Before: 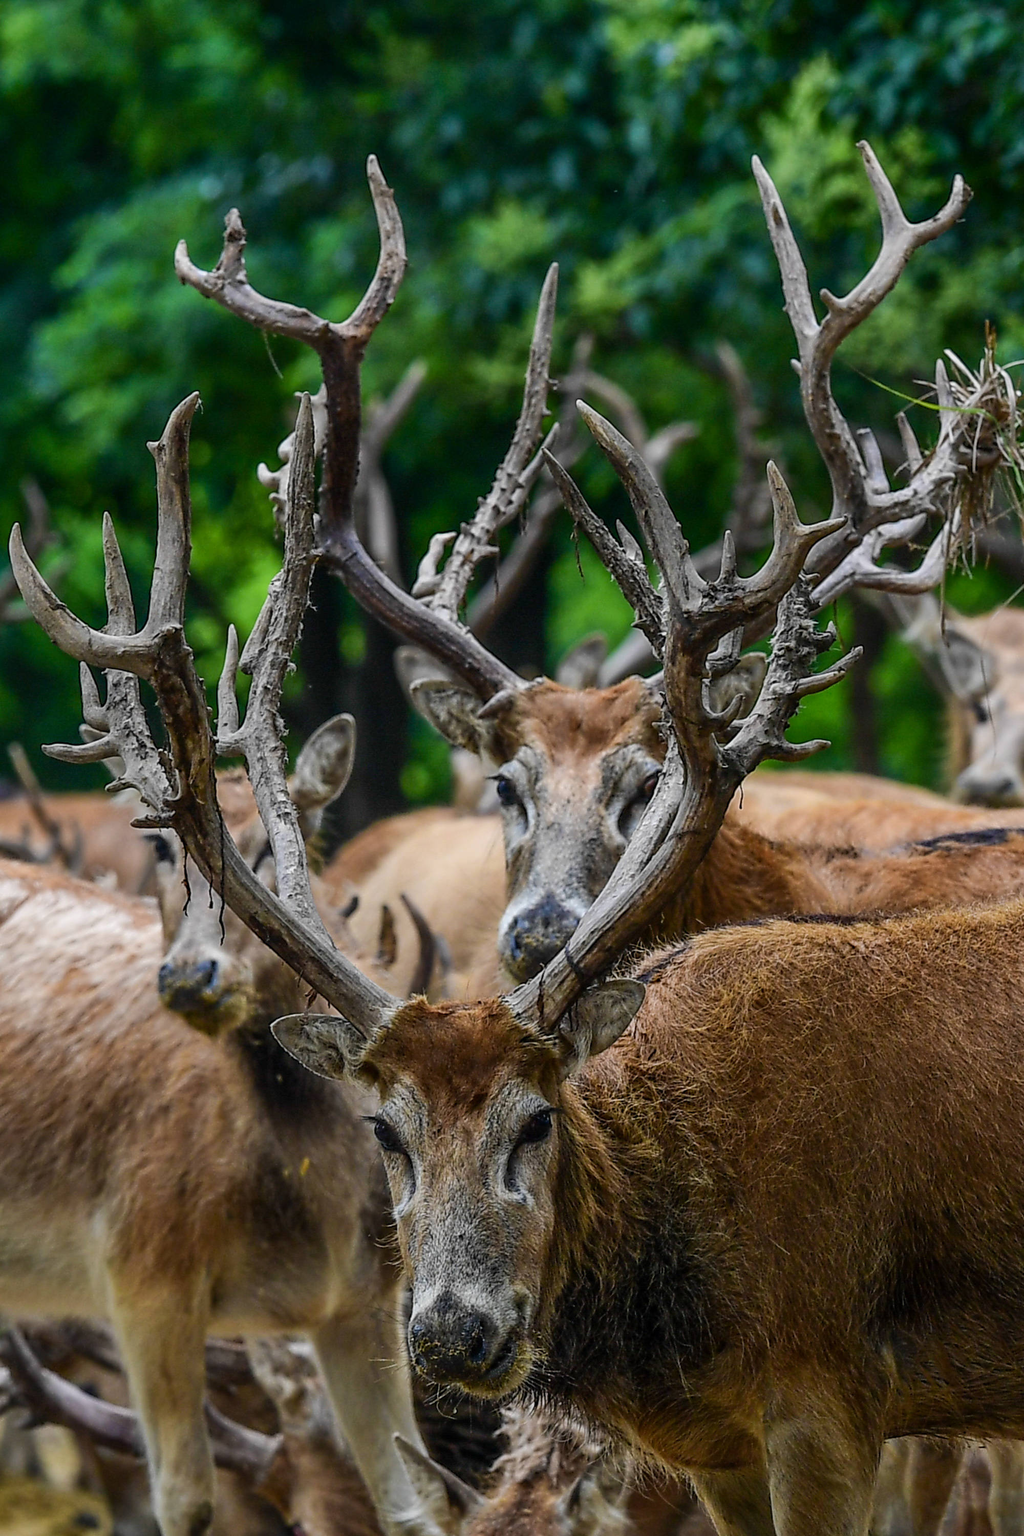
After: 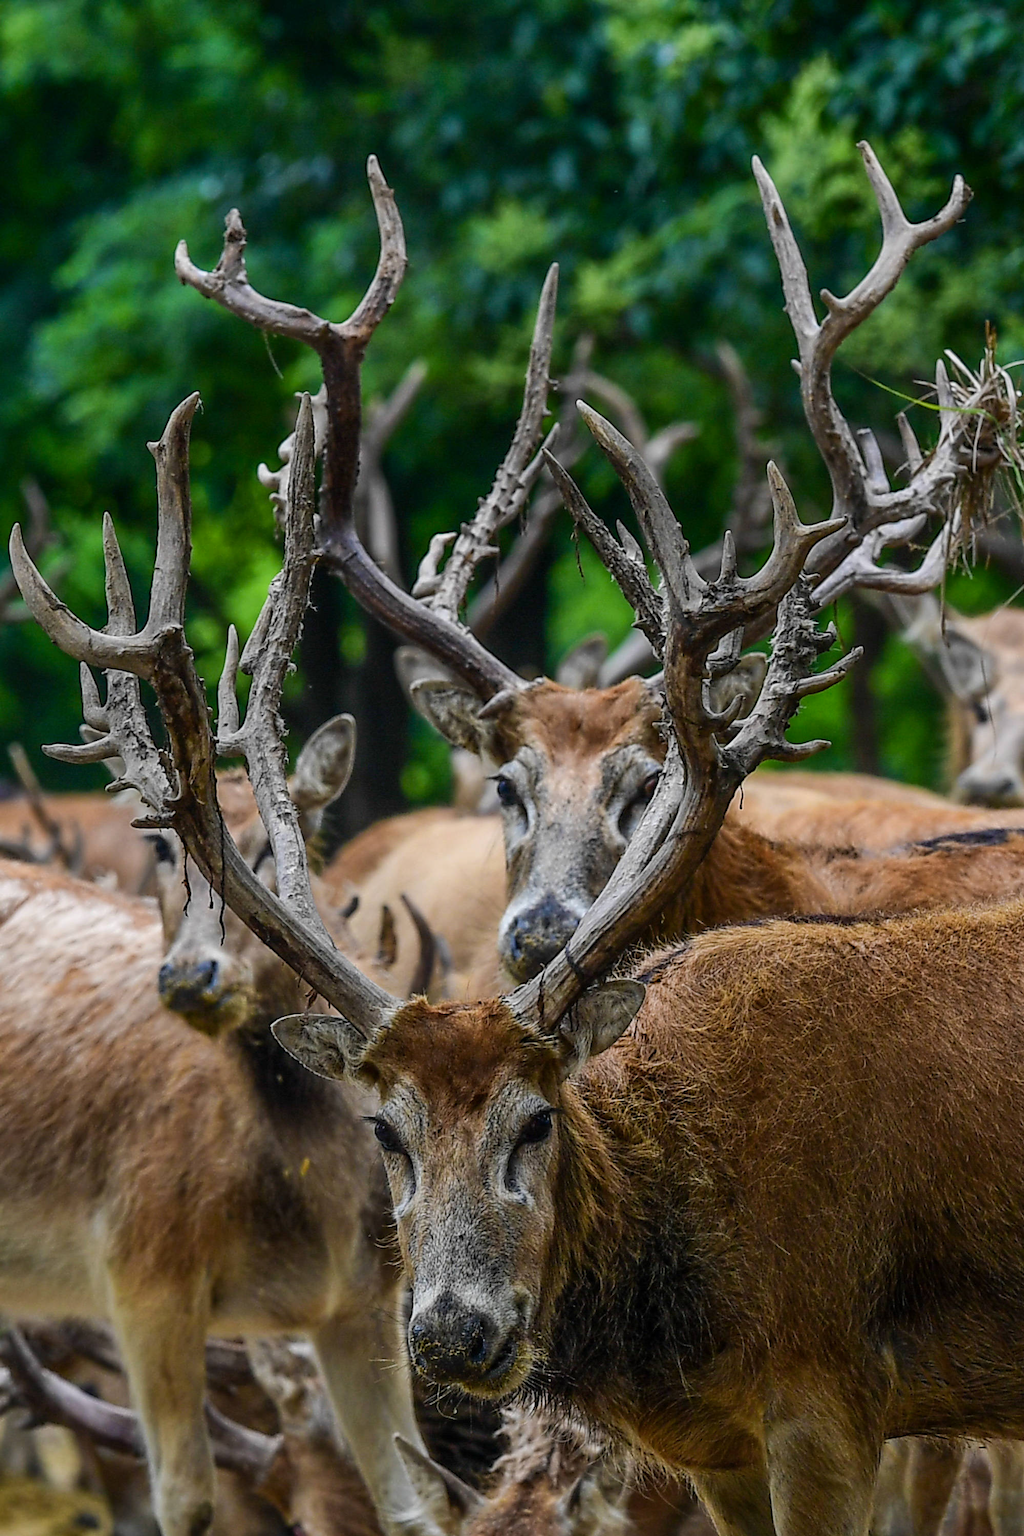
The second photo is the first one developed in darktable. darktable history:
color balance rgb: perceptual saturation grading › global saturation 0.385%, global vibrance 9.707%
